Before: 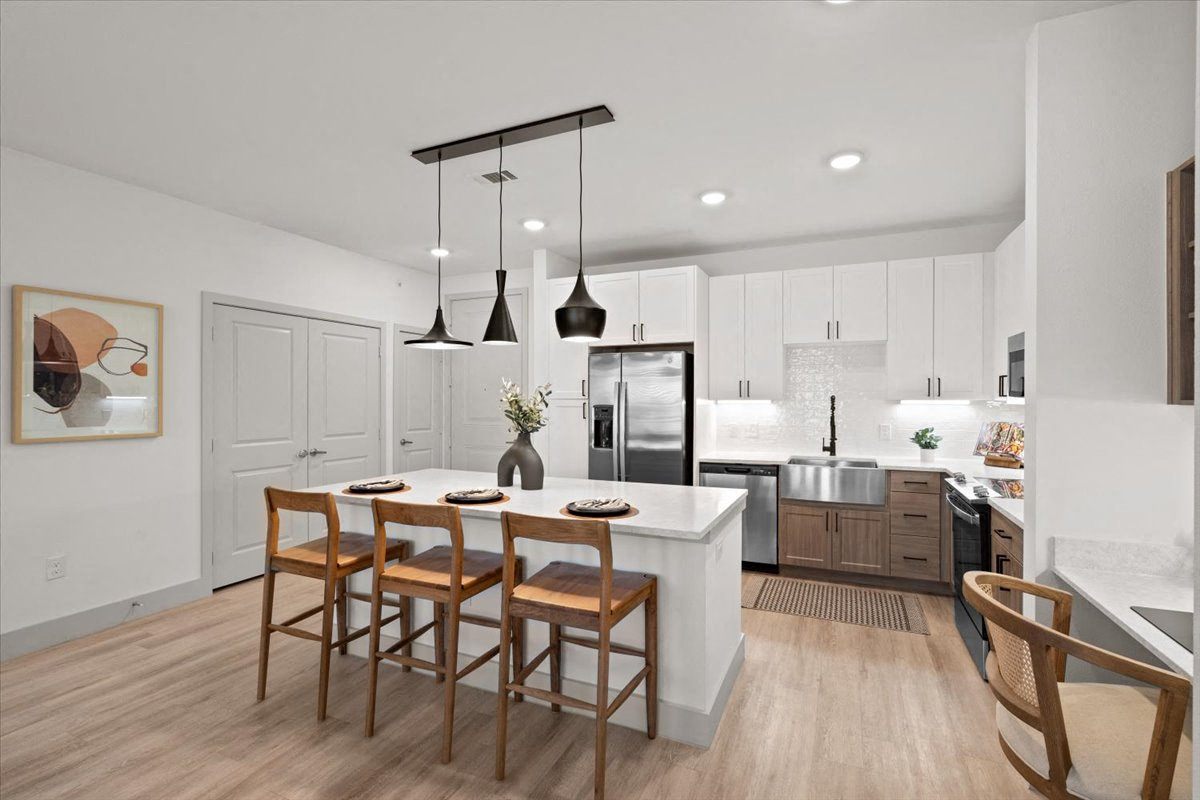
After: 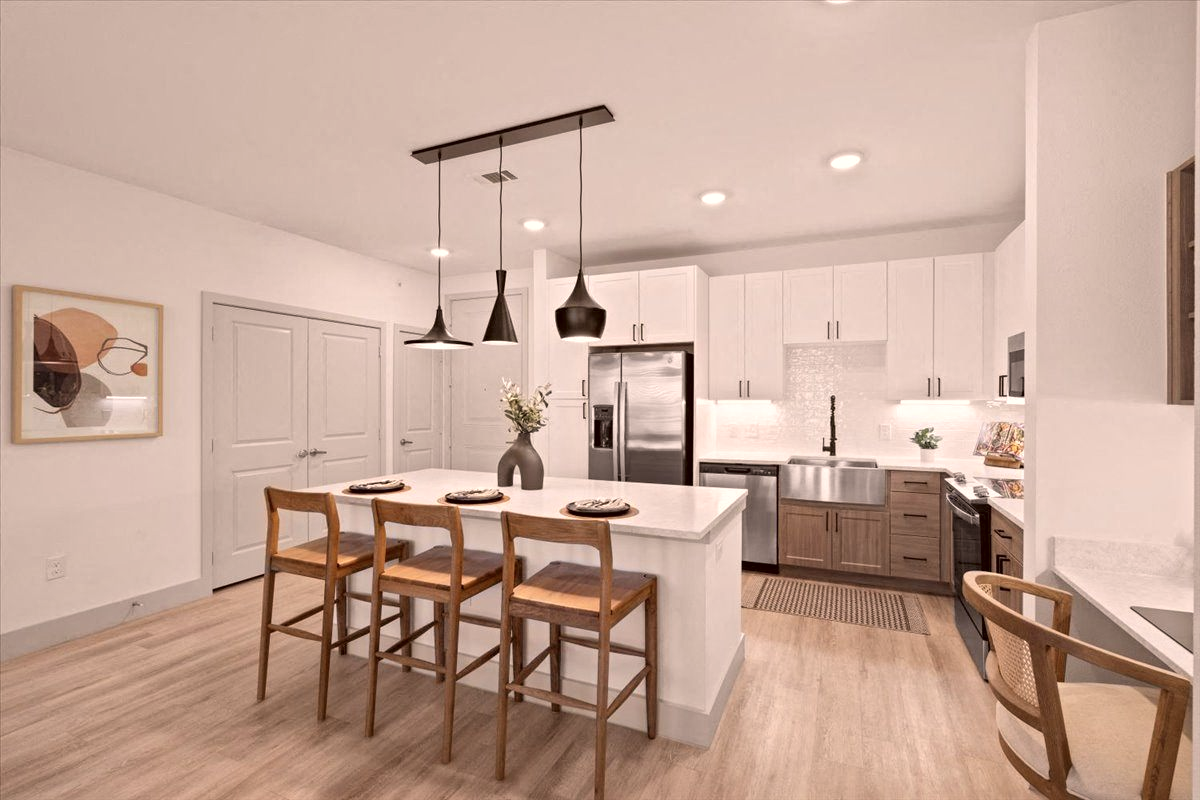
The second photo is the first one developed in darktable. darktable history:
local contrast: mode bilateral grid, contrast 20, coarseness 51, detail 120%, midtone range 0.2
contrast brightness saturation: contrast 0.052, brightness 0.068, saturation 0.014
color correction: highlights a* 10.2, highlights b* 9.71, shadows a* 8.4, shadows b* 8.02, saturation 0.801
